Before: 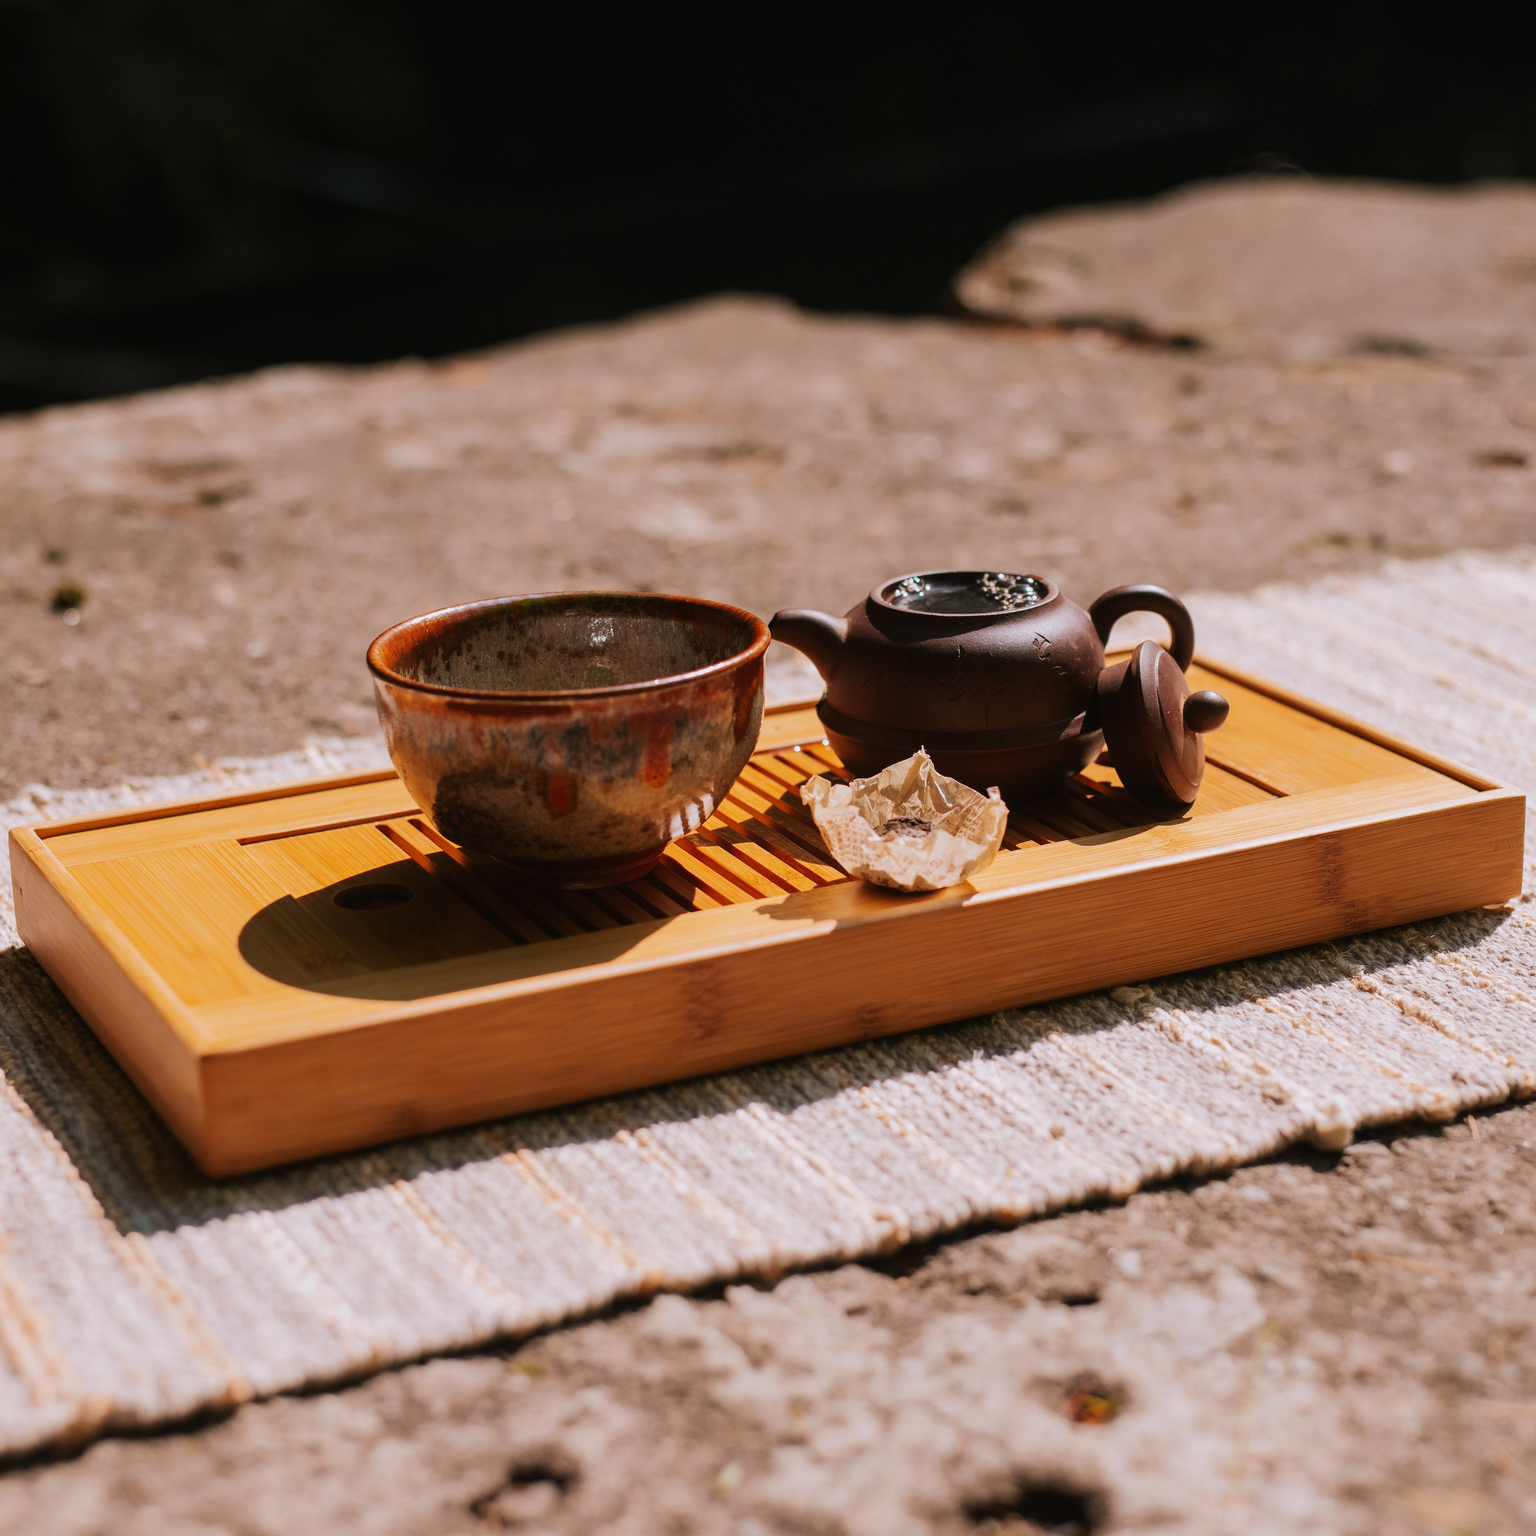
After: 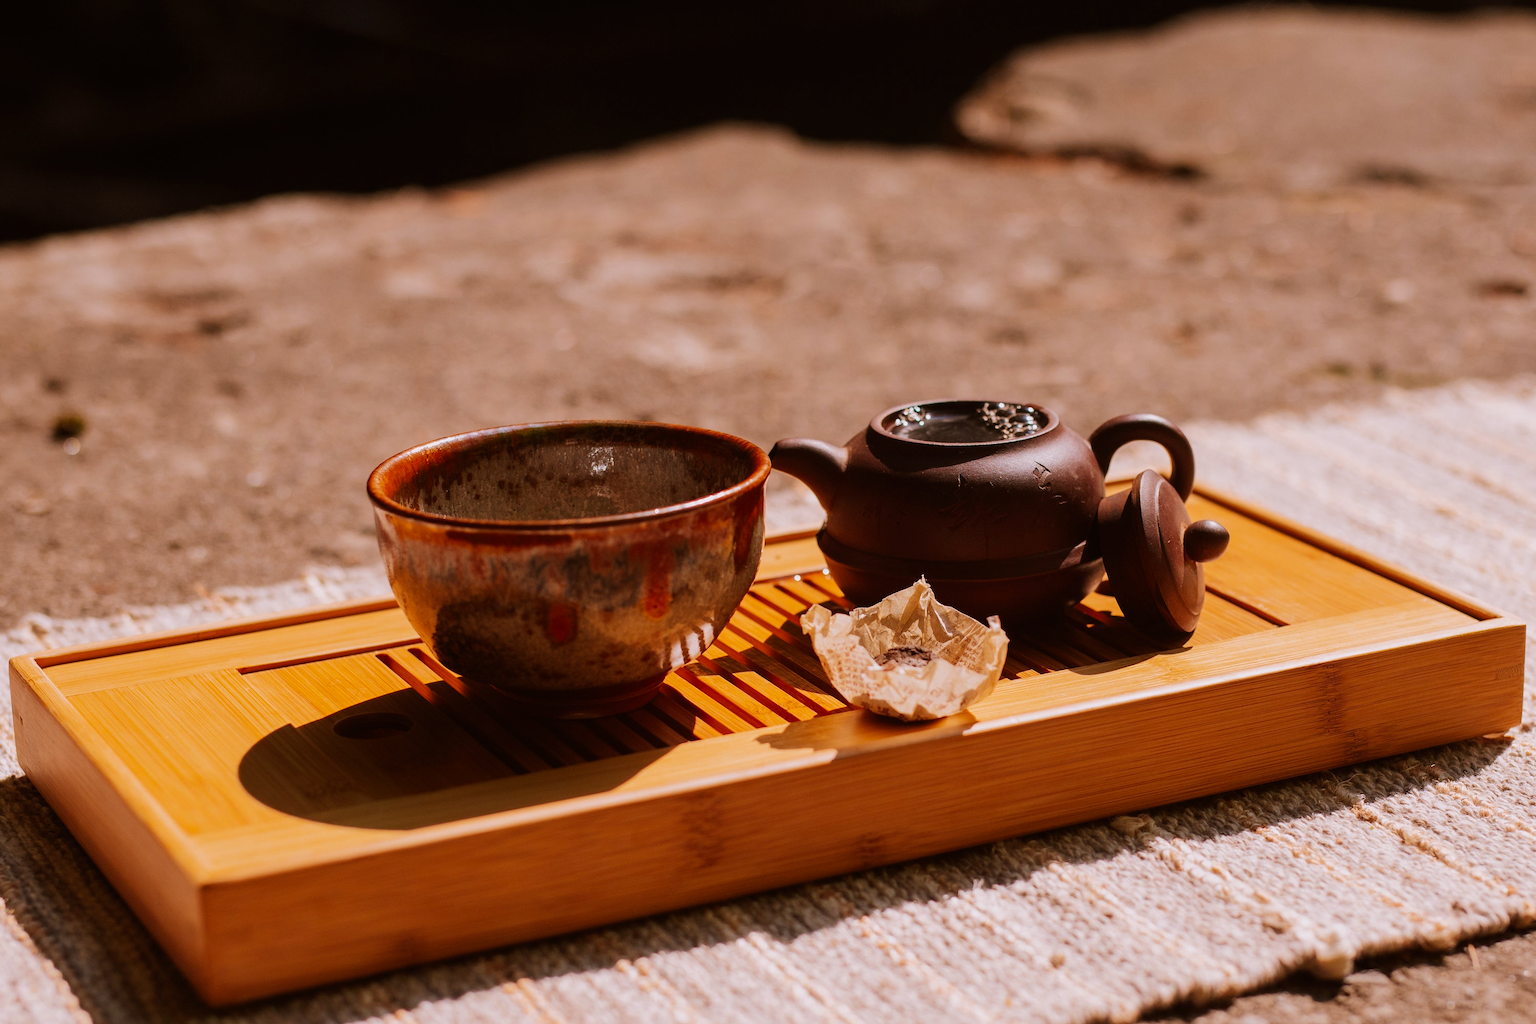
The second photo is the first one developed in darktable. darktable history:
rgb levels: mode RGB, independent channels, levels [[0, 0.5, 1], [0, 0.521, 1], [0, 0.536, 1]]
crop: top 11.166%, bottom 22.168%
